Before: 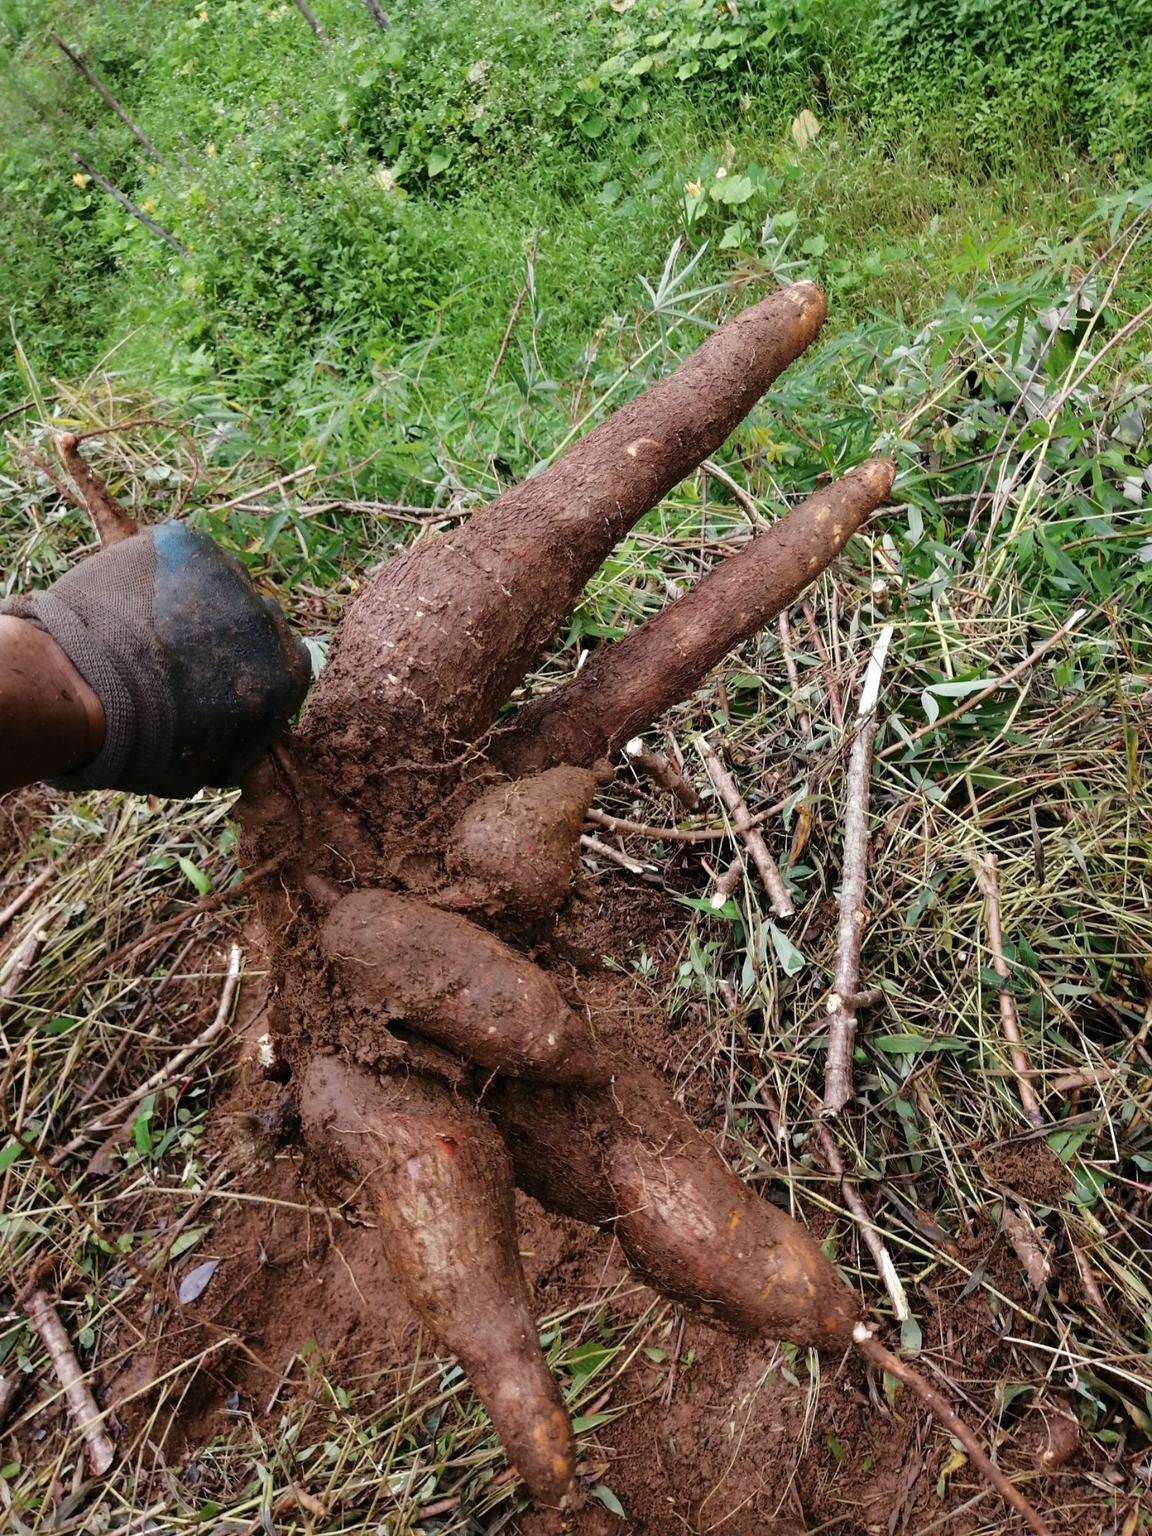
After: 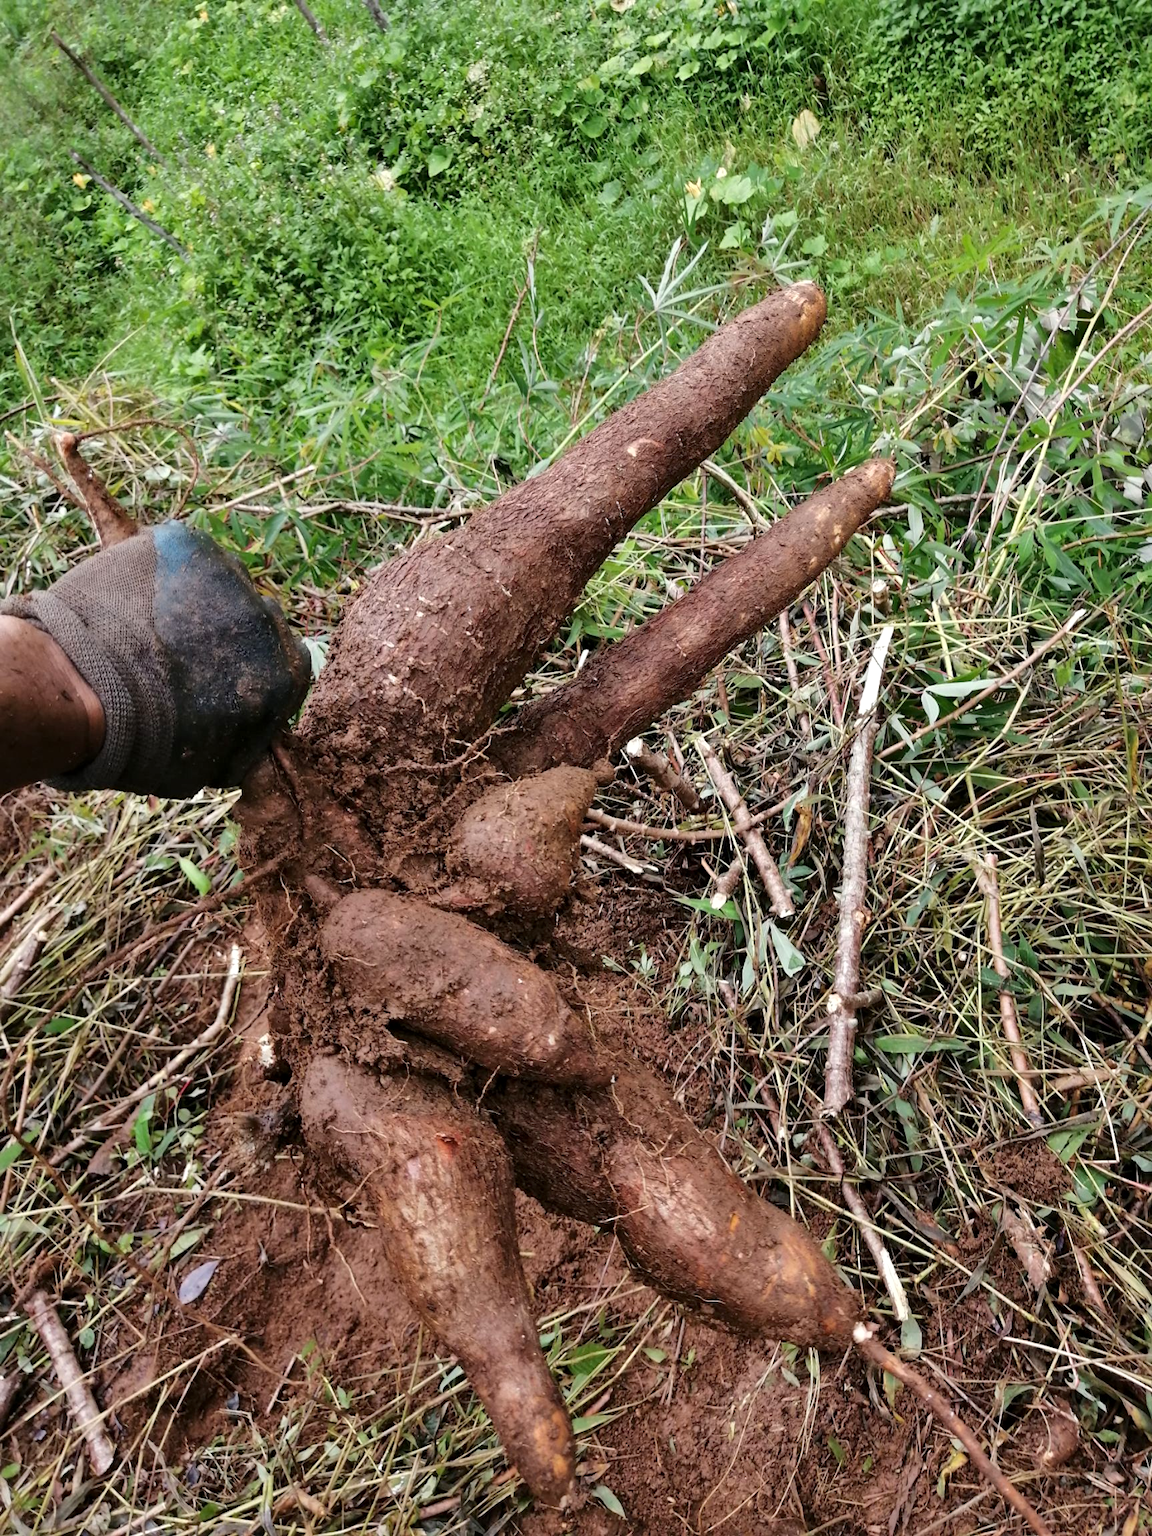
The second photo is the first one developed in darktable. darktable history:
local contrast: mode bilateral grid, contrast 20, coarseness 50, detail 120%, midtone range 0.2
exposure: exposure 0.131 EV, compensate highlight preservation false
shadows and highlights: low approximation 0.01, soften with gaussian
